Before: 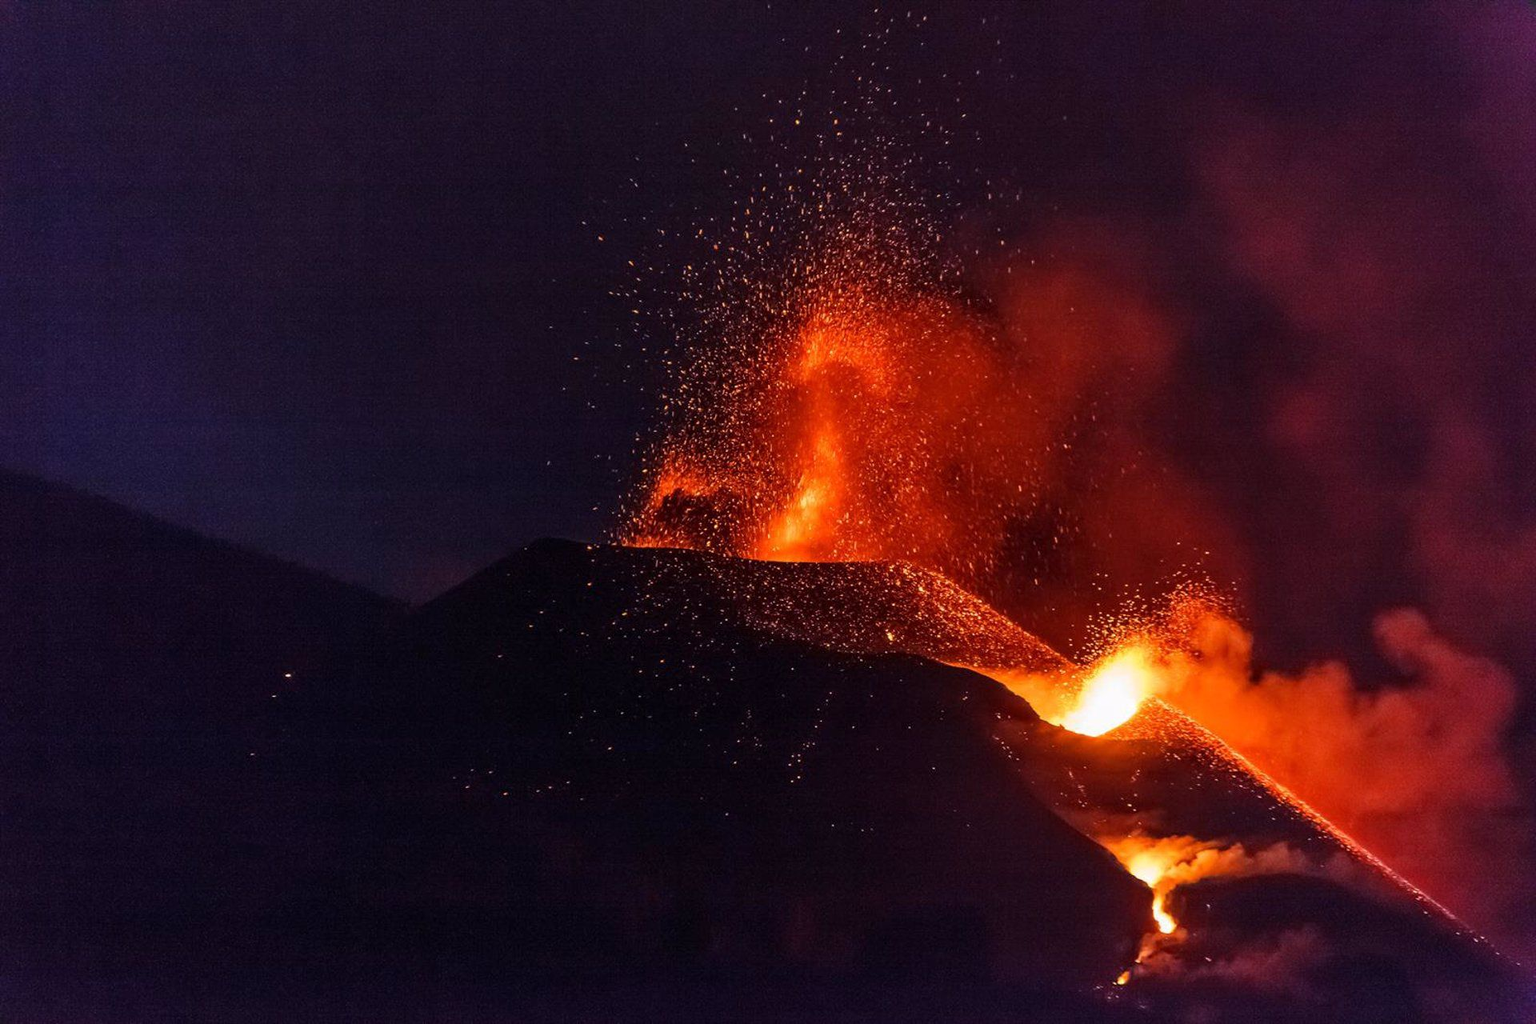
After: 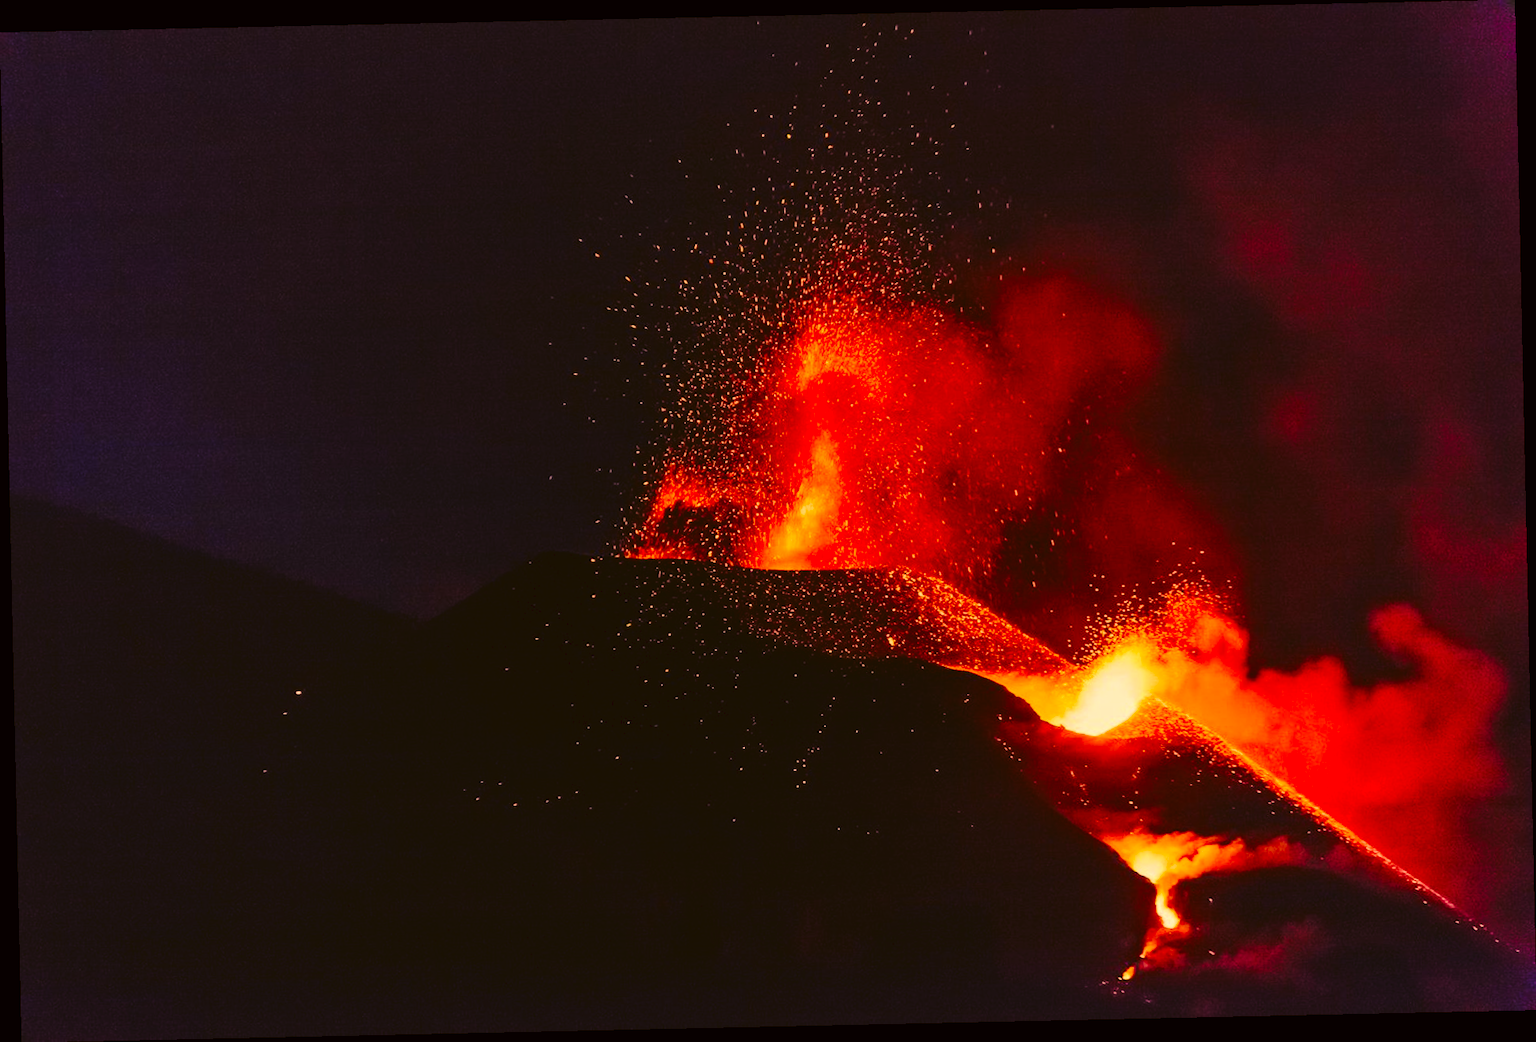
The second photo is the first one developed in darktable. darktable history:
rotate and perspective: rotation -1.24°, automatic cropping off
tone curve: curves: ch0 [(0, 0) (0.003, 0.054) (0.011, 0.057) (0.025, 0.056) (0.044, 0.062) (0.069, 0.071) (0.1, 0.088) (0.136, 0.111) (0.177, 0.146) (0.224, 0.19) (0.277, 0.261) (0.335, 0.363) (0.399, 0.458) (0.468, 0.562) (0.543, 0.653) (0.623, 0.725) (0.709, 0.801) (0.801, 0.853) (0.898, 0.915) (1, 1)], preserve colors none
color correction: highlights a* 17.94, highlights b* 35.39, shadows a* 1.48, shadows b* 6.42, saturation 1.01
